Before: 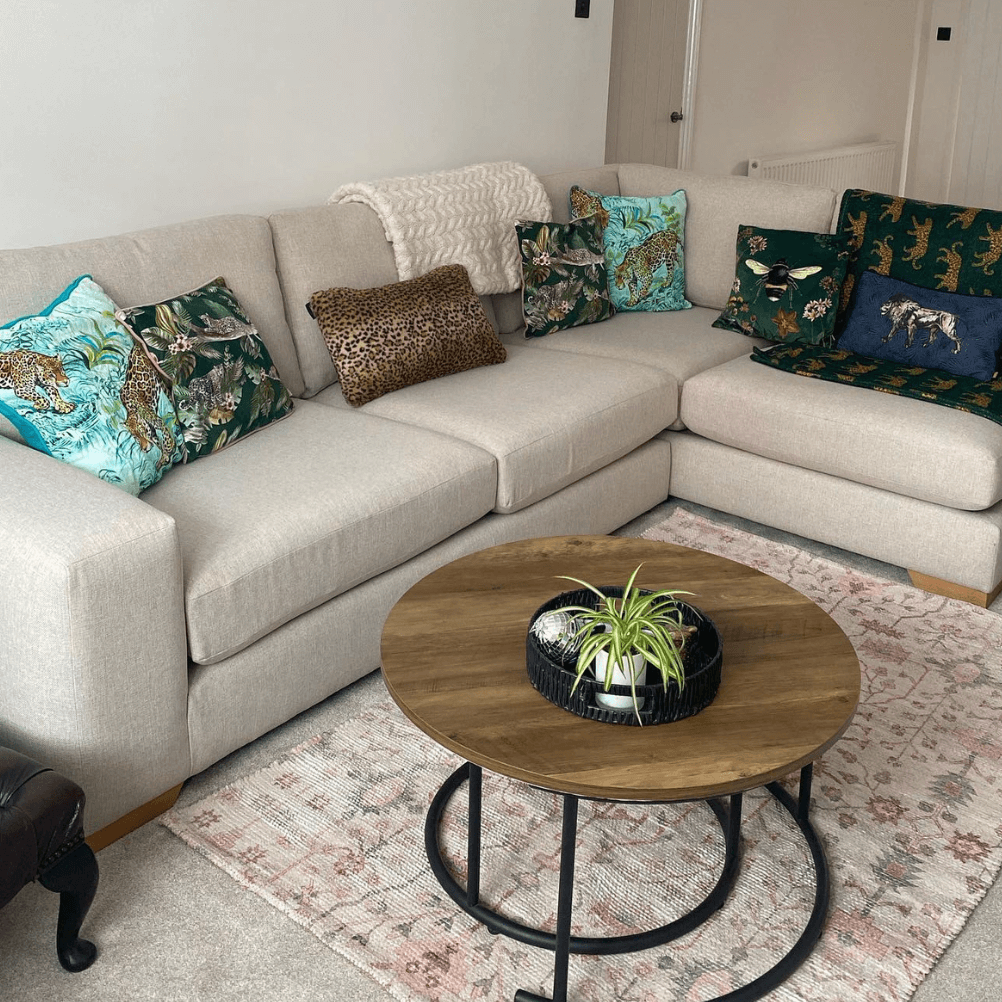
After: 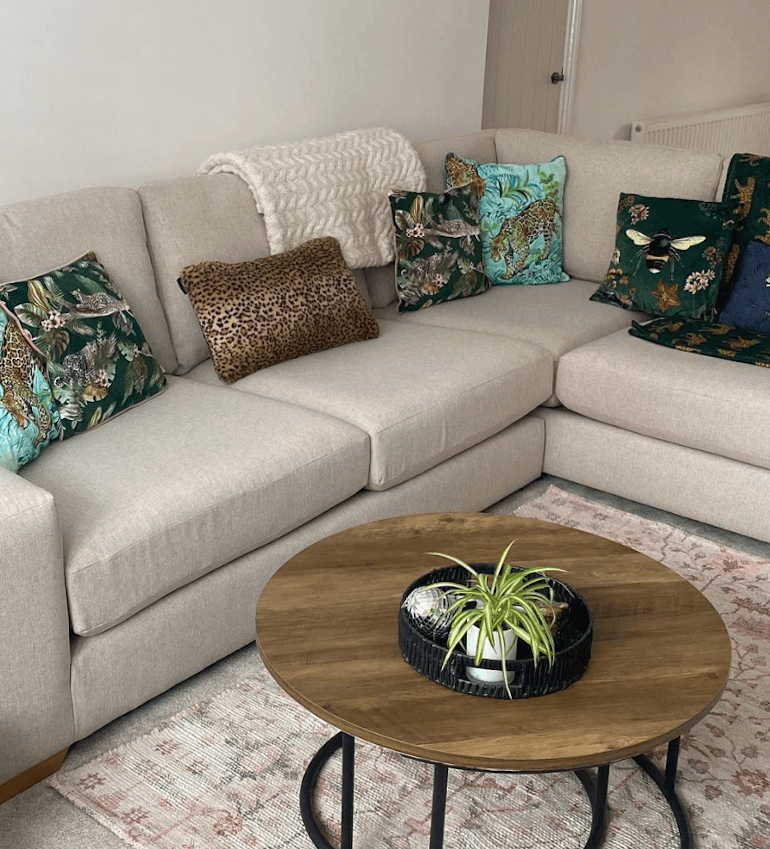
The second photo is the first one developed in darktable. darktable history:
rotate and perspective: rotation 0.074°, lens shift (vertical) 0.096, lens shift (horizontal) -0.041, crop left 0.043, crop right 0.952, crop top 0.024, crop bottom 0.979
crop: left 9.929%, top 3.475%, right 9.188%, bottom 9.529%
